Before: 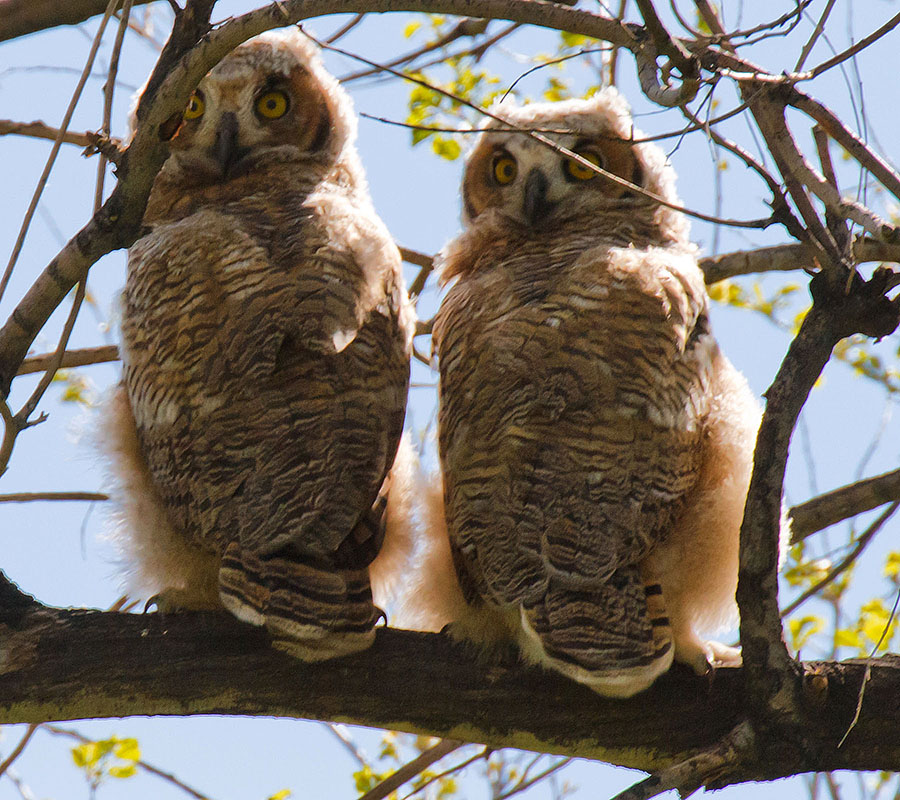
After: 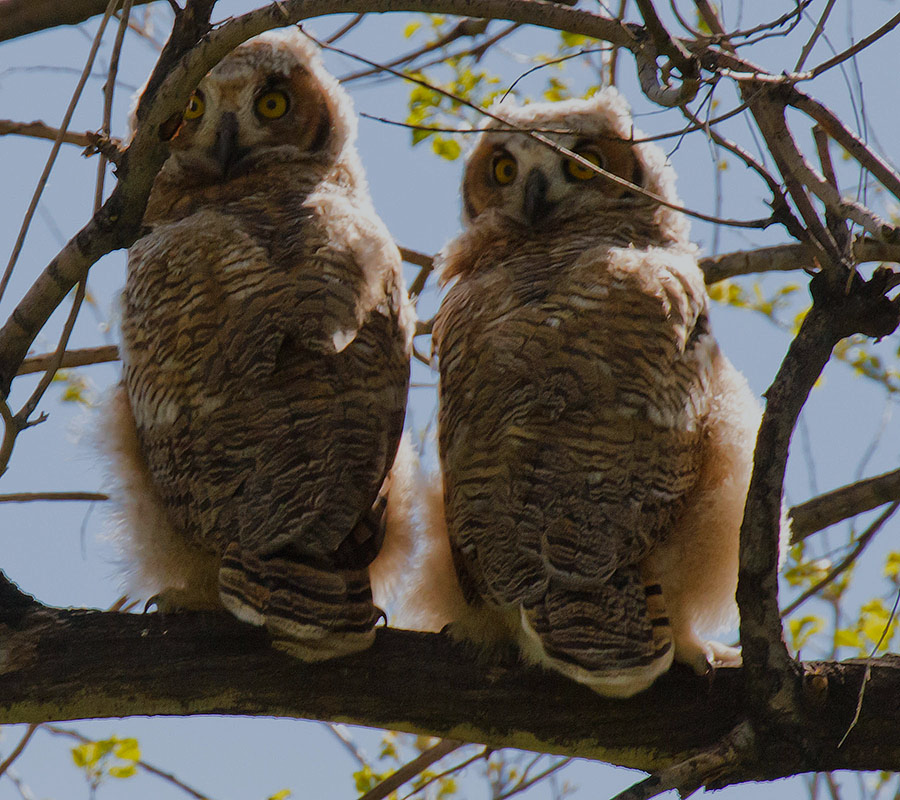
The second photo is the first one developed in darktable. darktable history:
white balance: red 0.986, blue 1.01
exposure: black level correction 0, exposure -0.766 EV, compensate highlight preservation false
